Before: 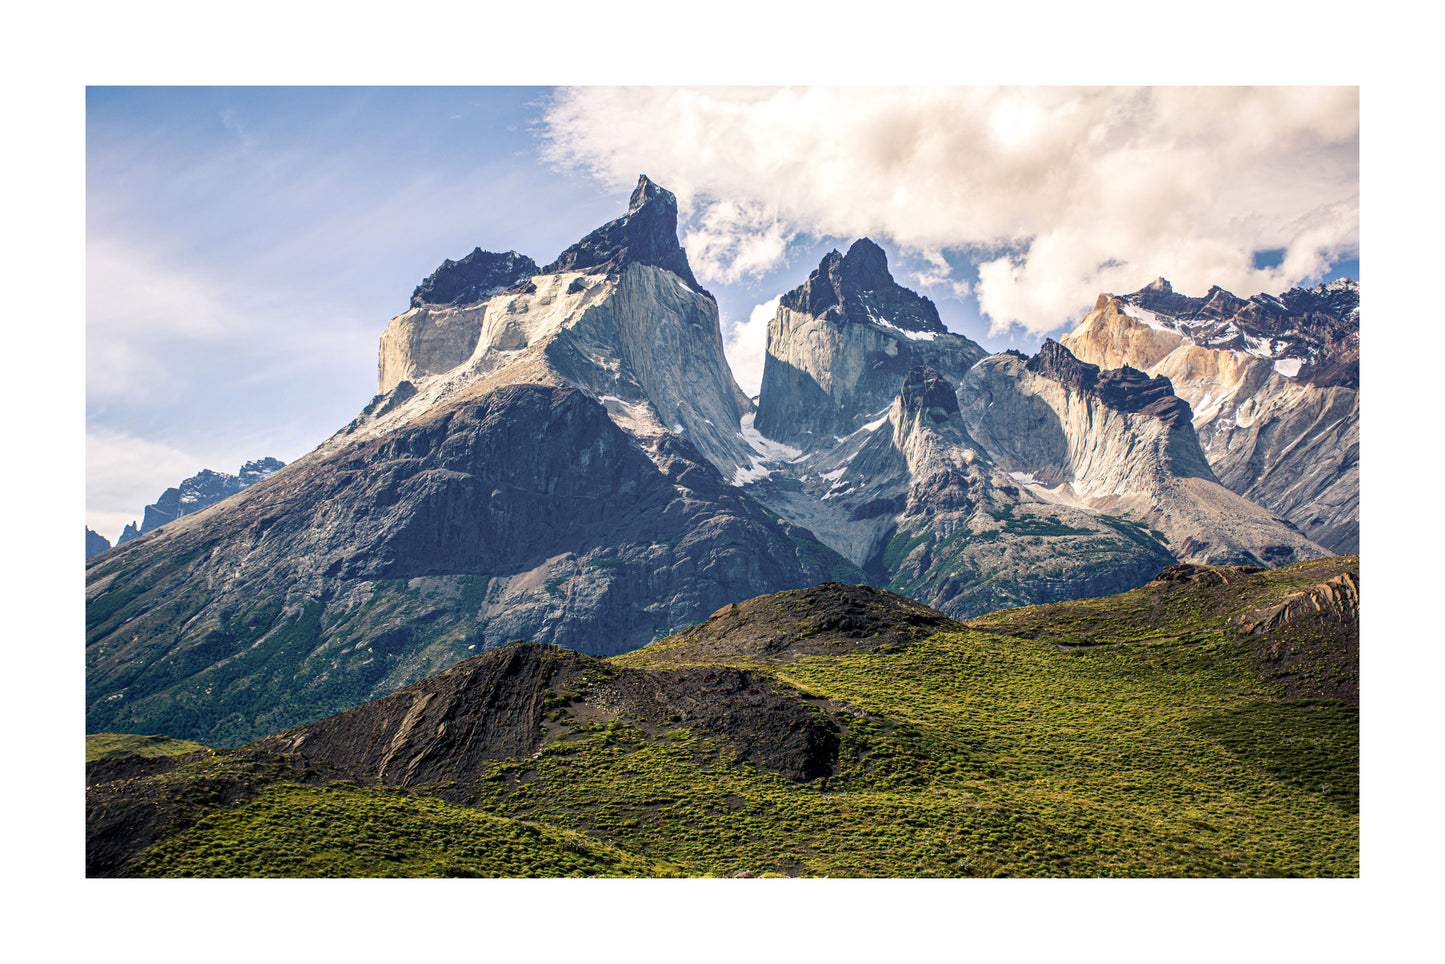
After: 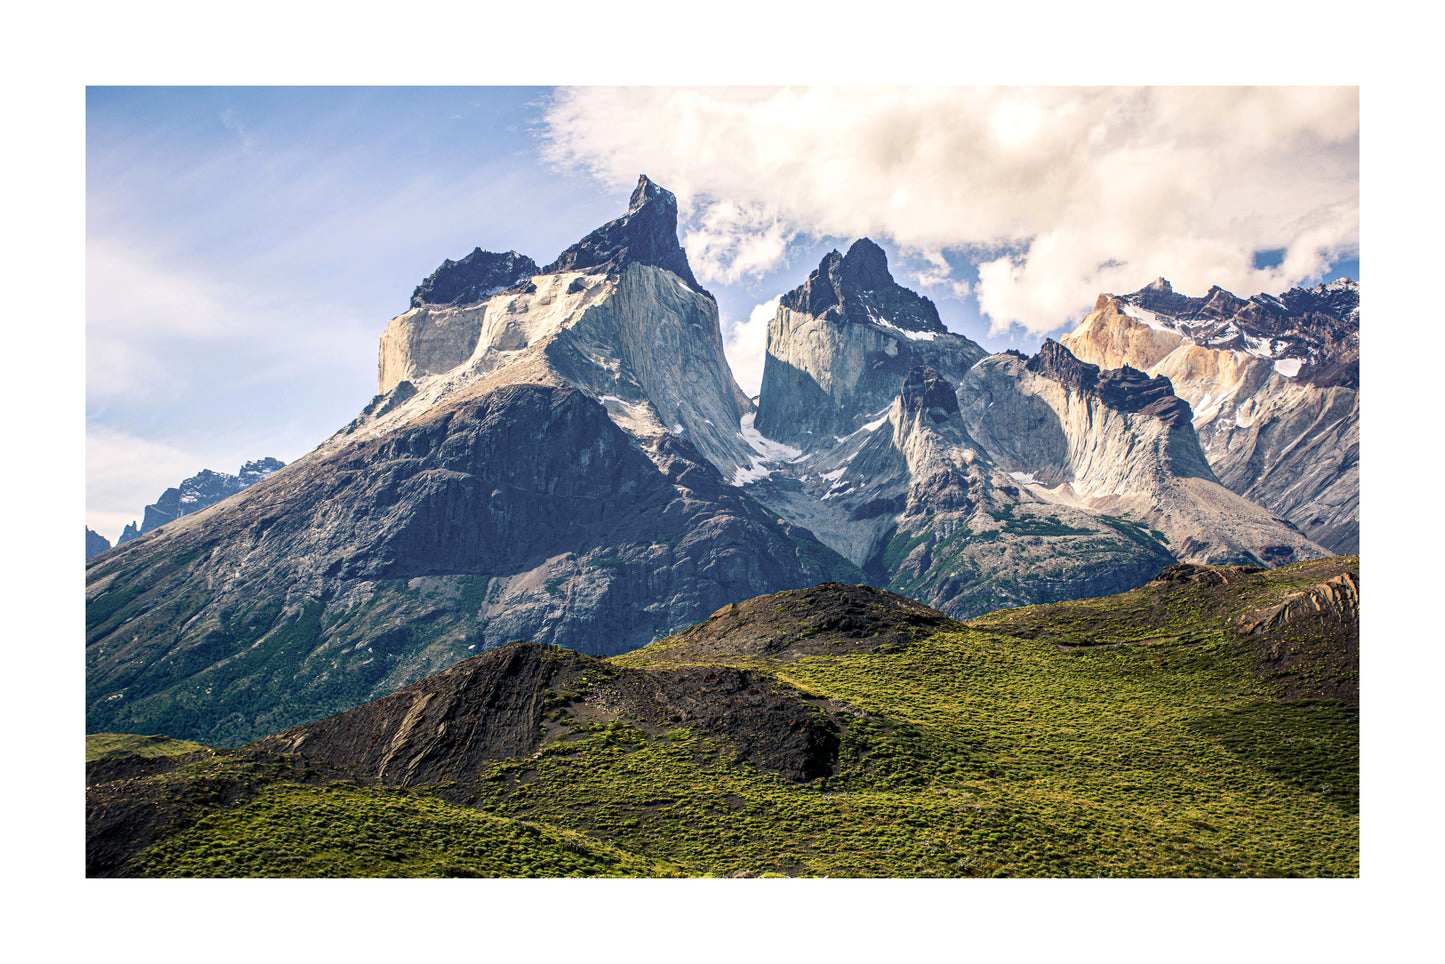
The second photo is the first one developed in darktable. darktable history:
contrast brightness saturation: contrast 0.1, brightness 0.024, saturation 0.024
